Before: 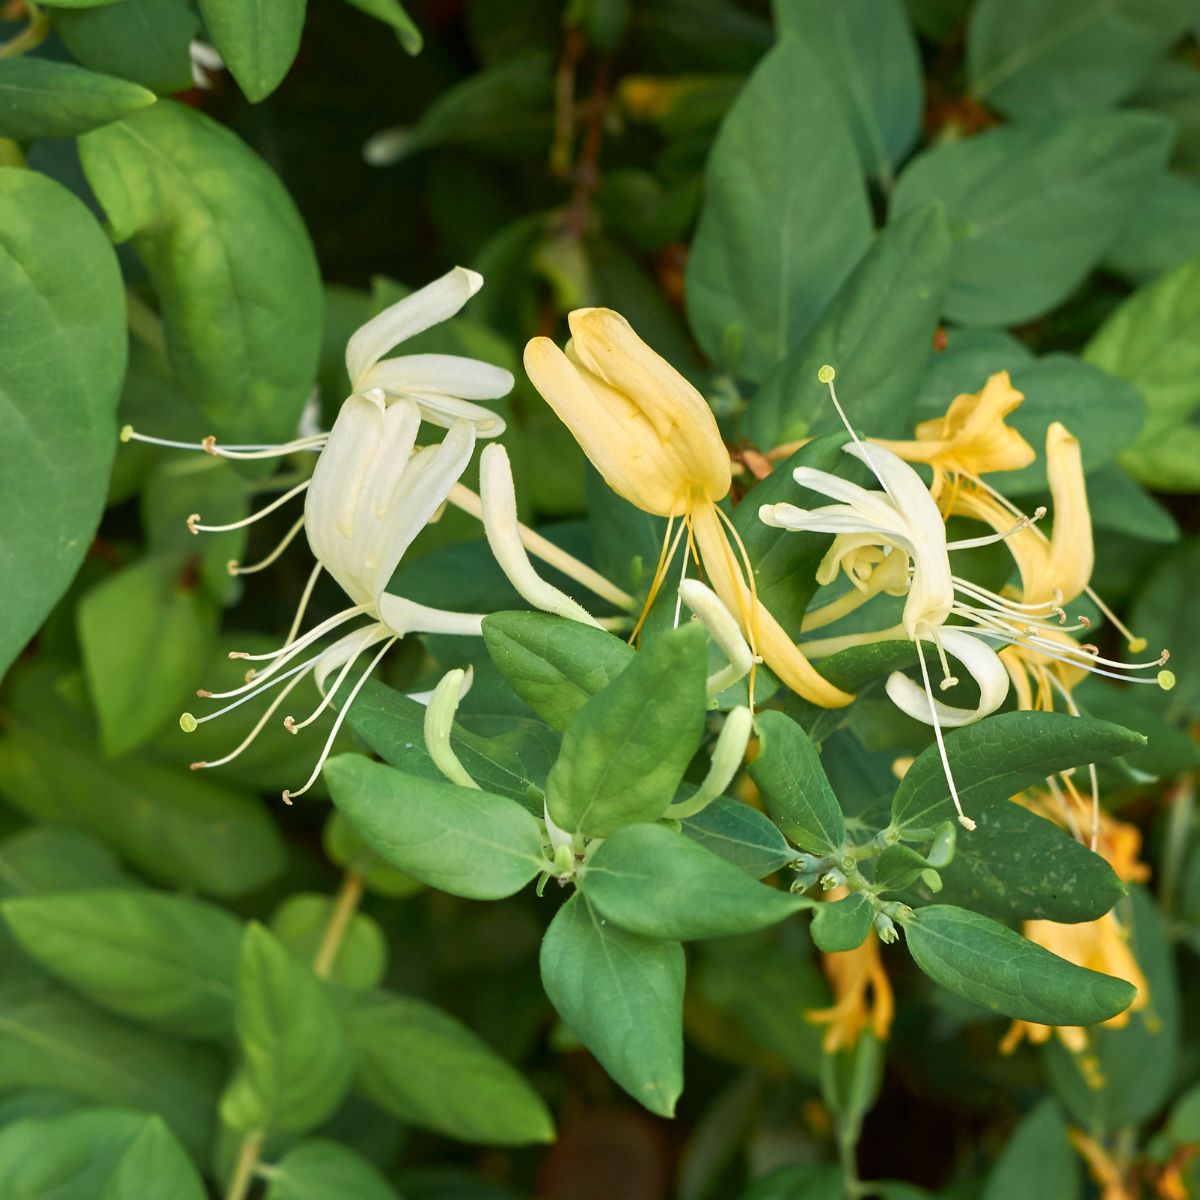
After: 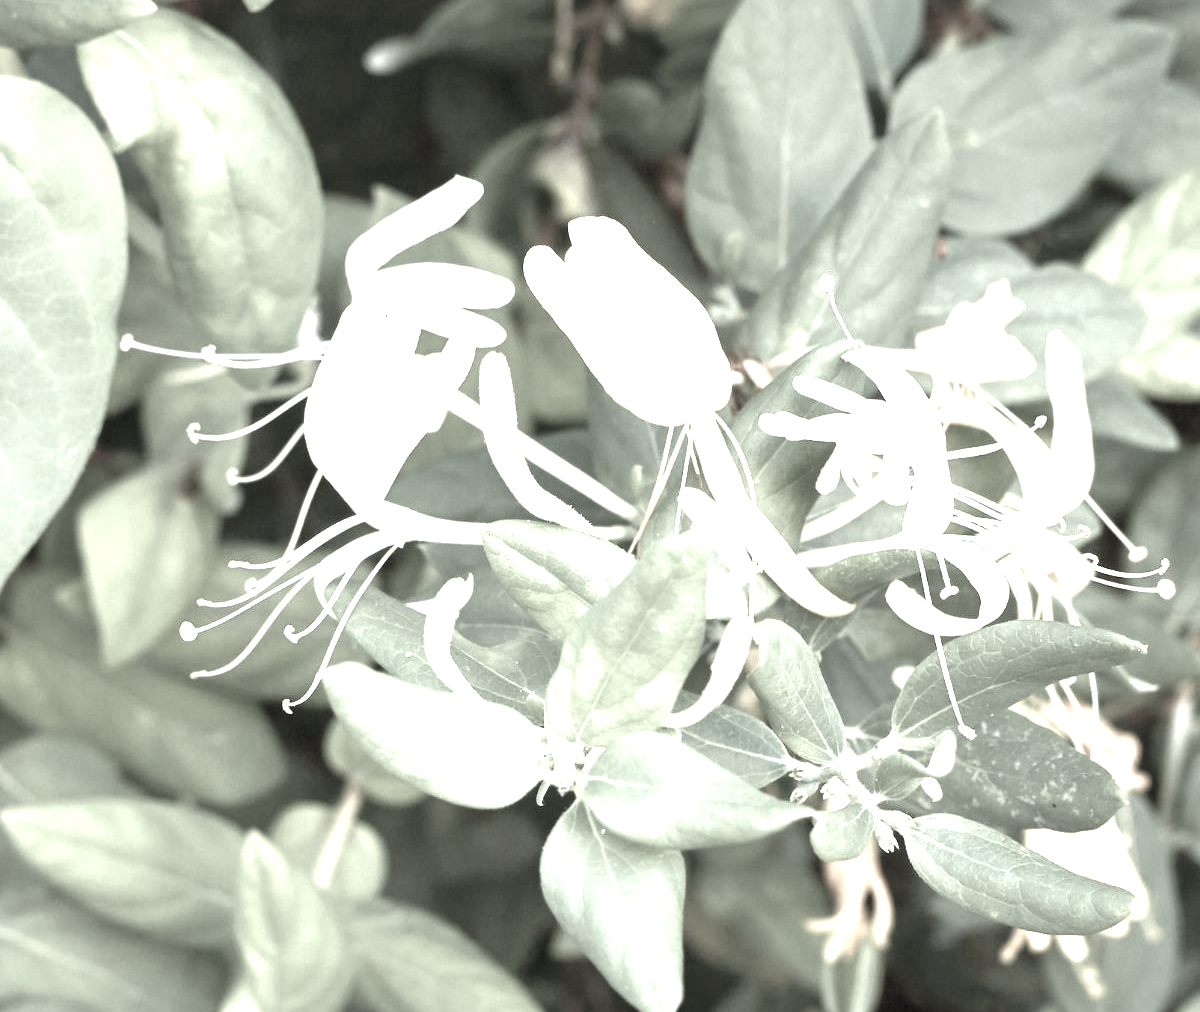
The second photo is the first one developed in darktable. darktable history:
exposure: black level correction 0, exposure 1.988 EV, compensate highlight preservation false
color correction: highlights b* -0.002, saturation 0.148
crop: top 7.589%, bottom 8.037%
